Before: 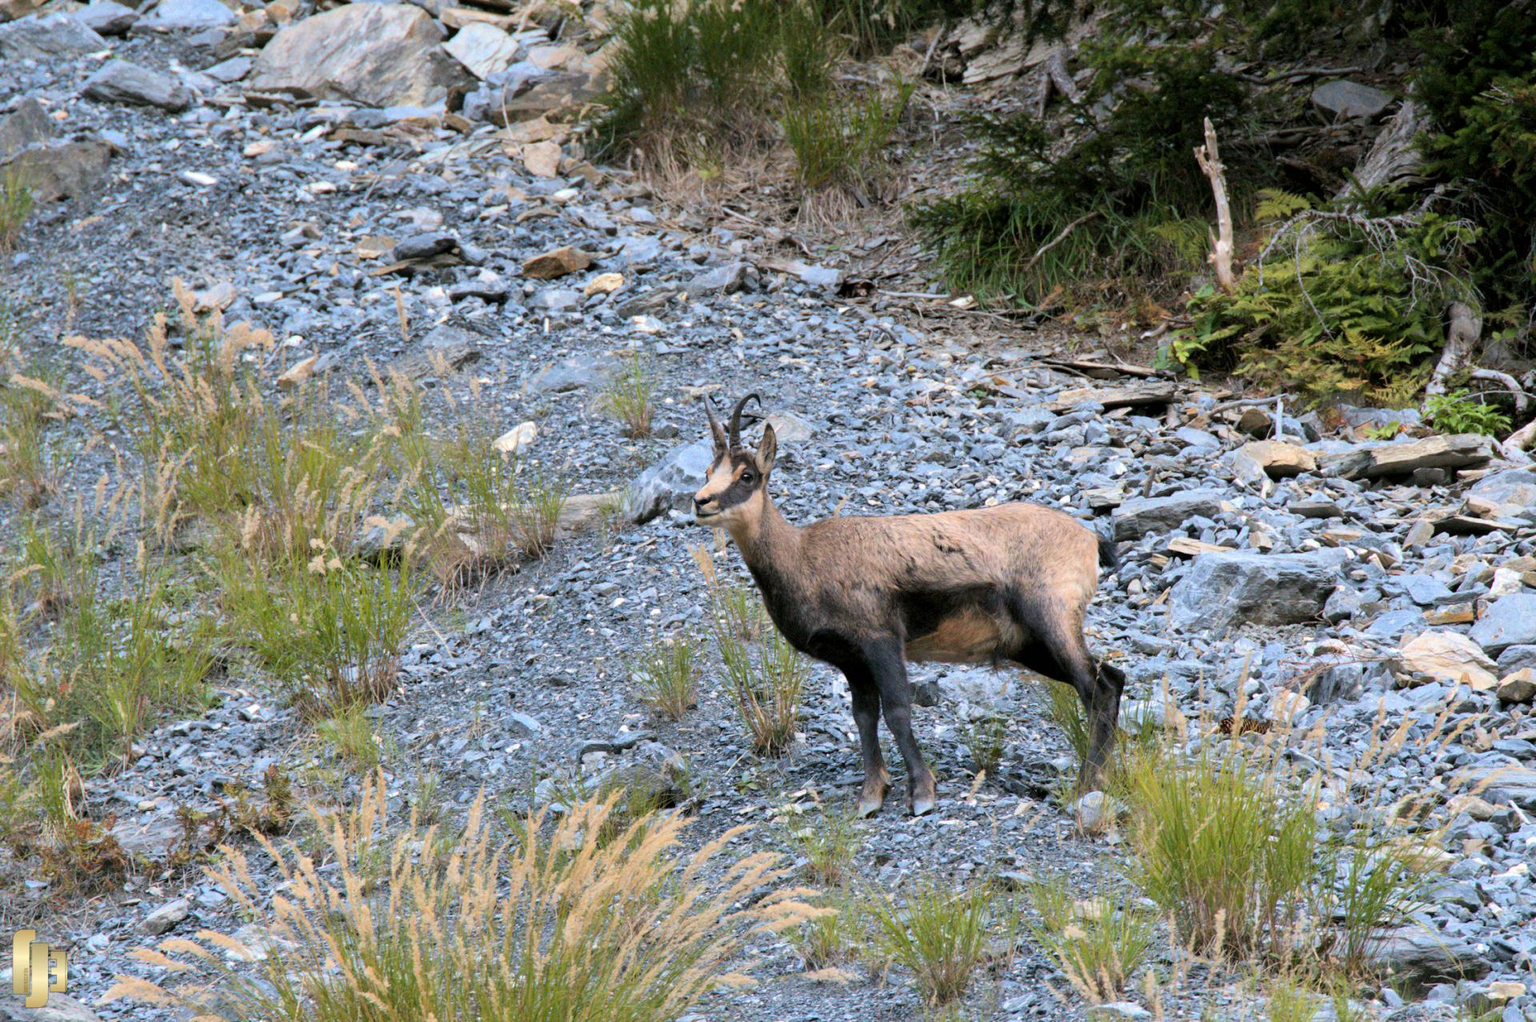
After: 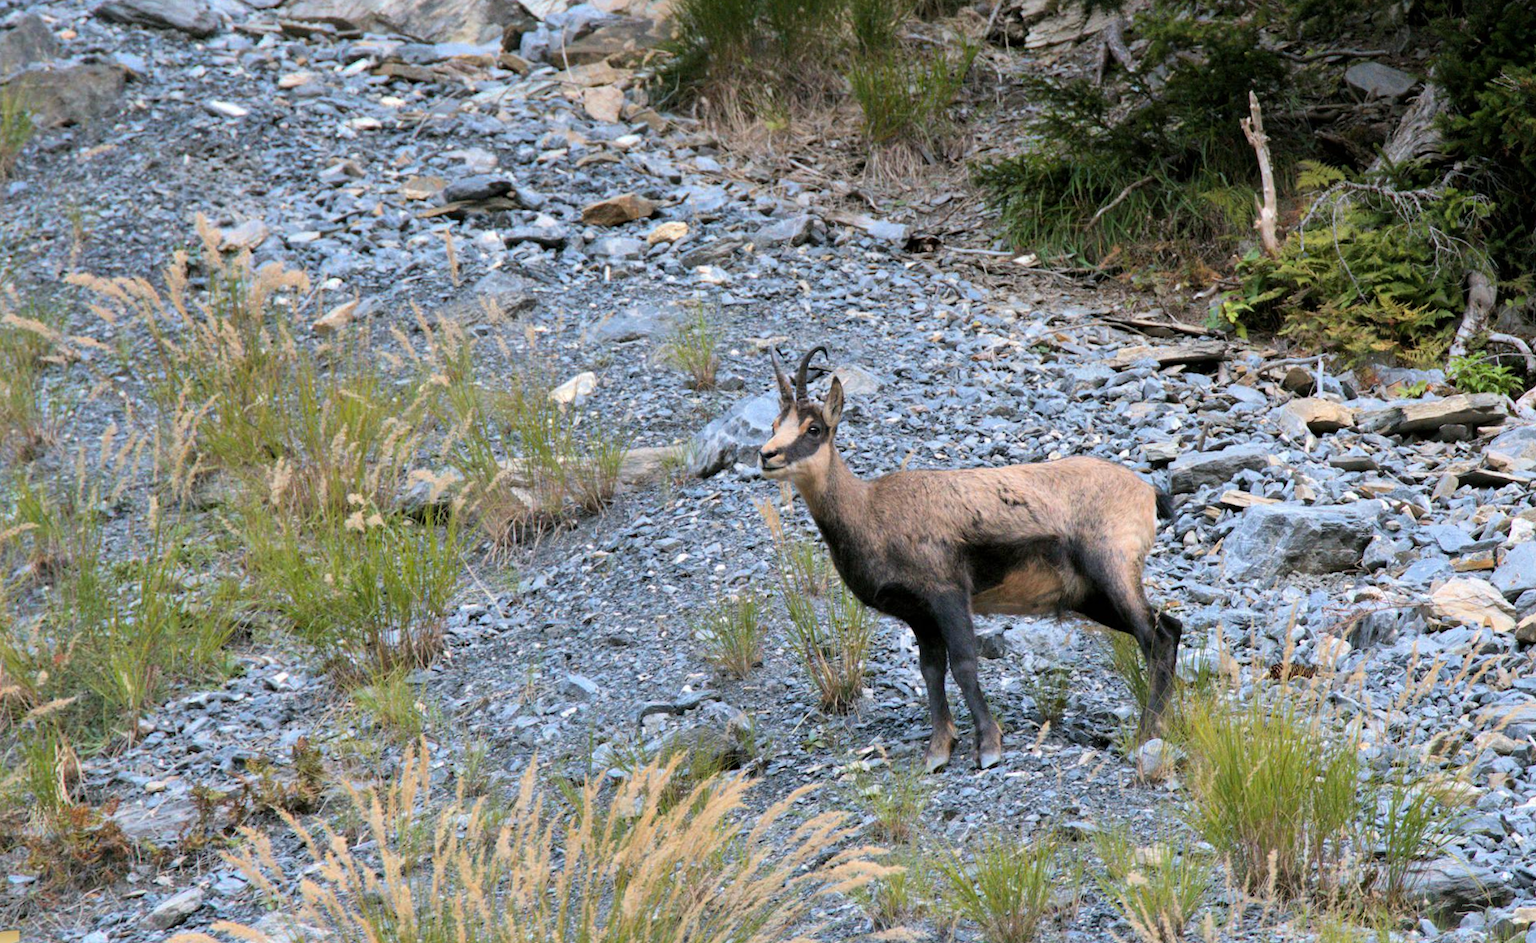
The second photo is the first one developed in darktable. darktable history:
rotate and perspective: rotation -0.013°, lens shift (vertical) -0.027, lens shift (horizontal) 0.178, crop left 0.016, crop right 0.989, crop top 0.082, crop bottom 0.918
